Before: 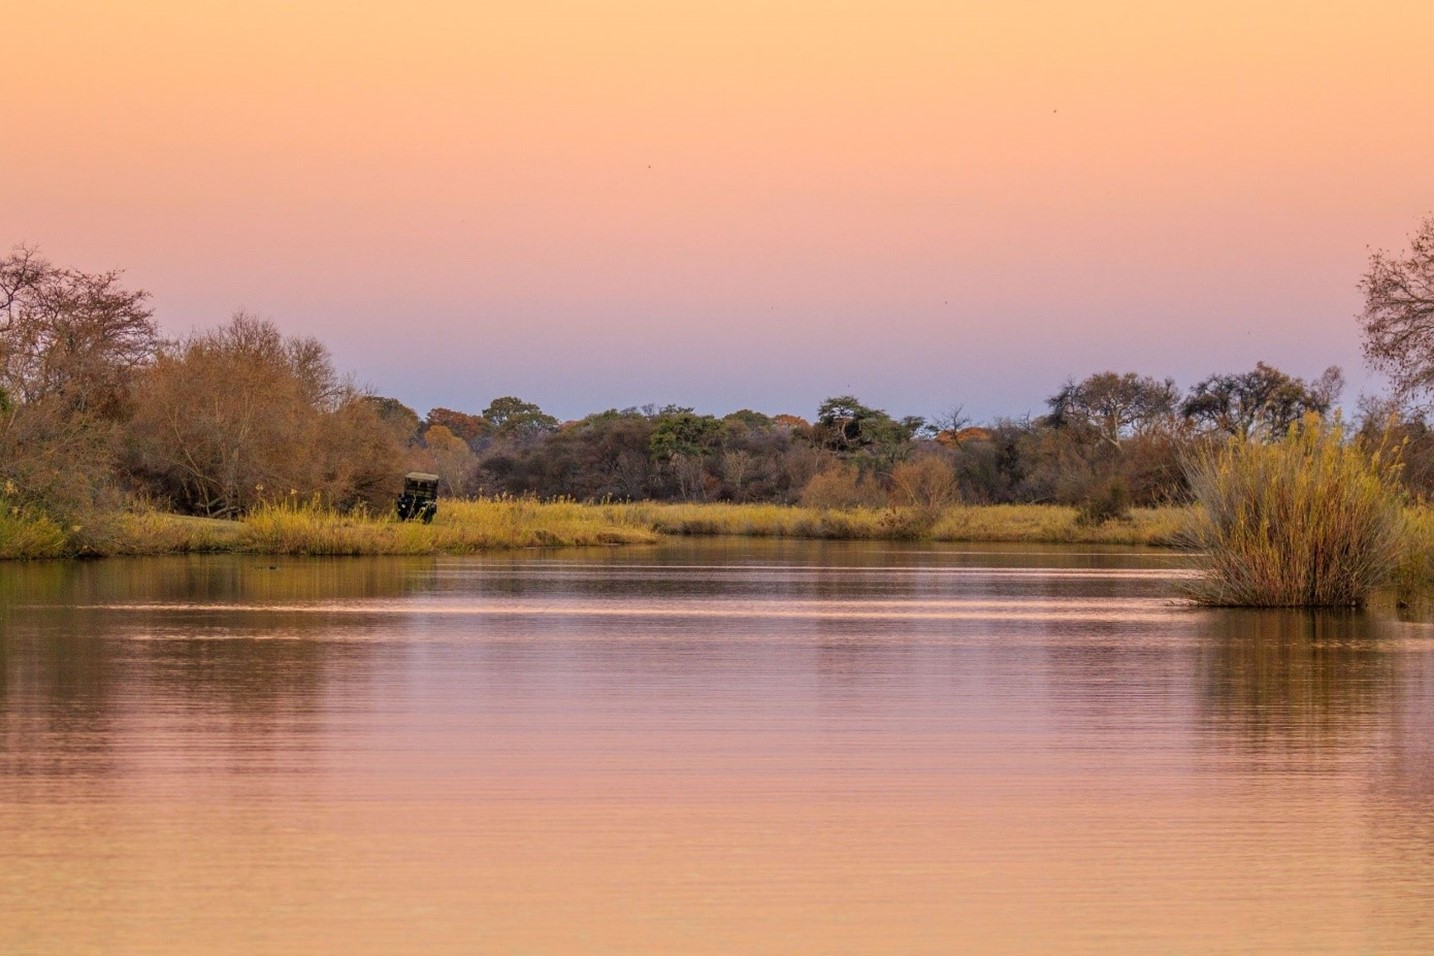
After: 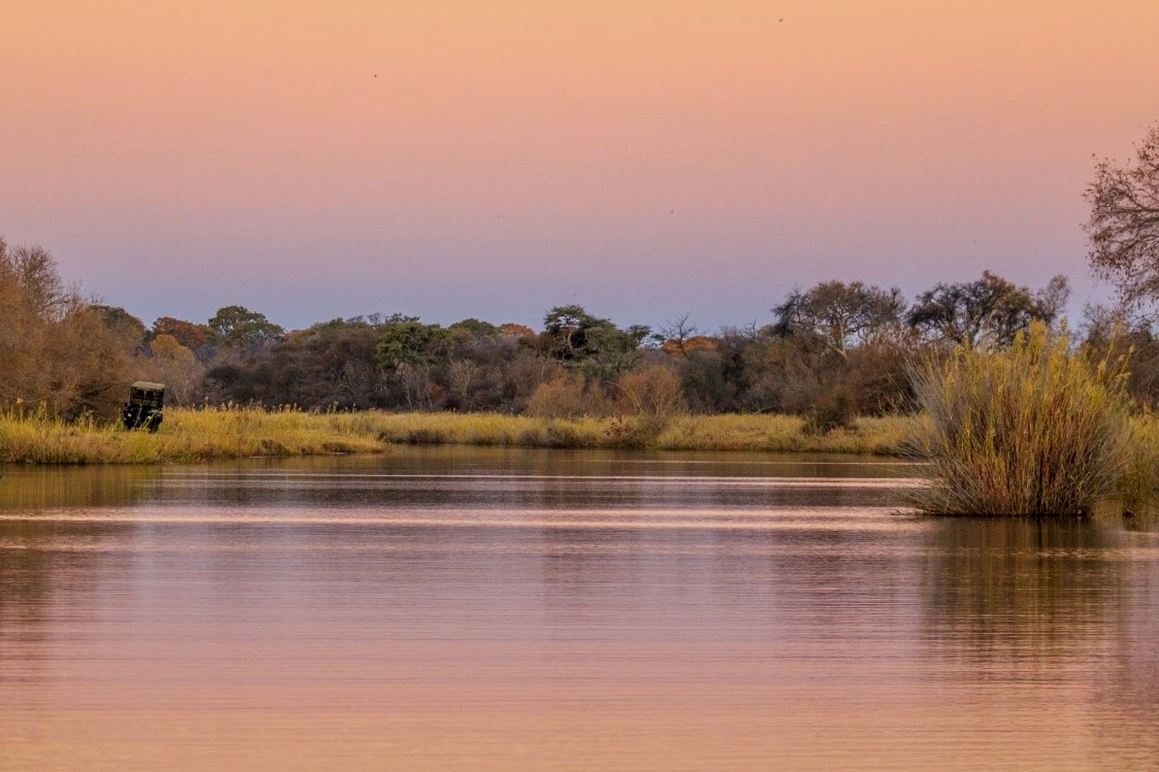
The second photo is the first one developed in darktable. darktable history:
exposure: exposure -0.242 EV, compensate highlight preservation false
local contrast: mode bilateral grid, contrast 21, coarseness 49, detail 120%, midtone range 0.2
crop: left 19.145%, top 9.563%, right 0%, bottom 9.642%
